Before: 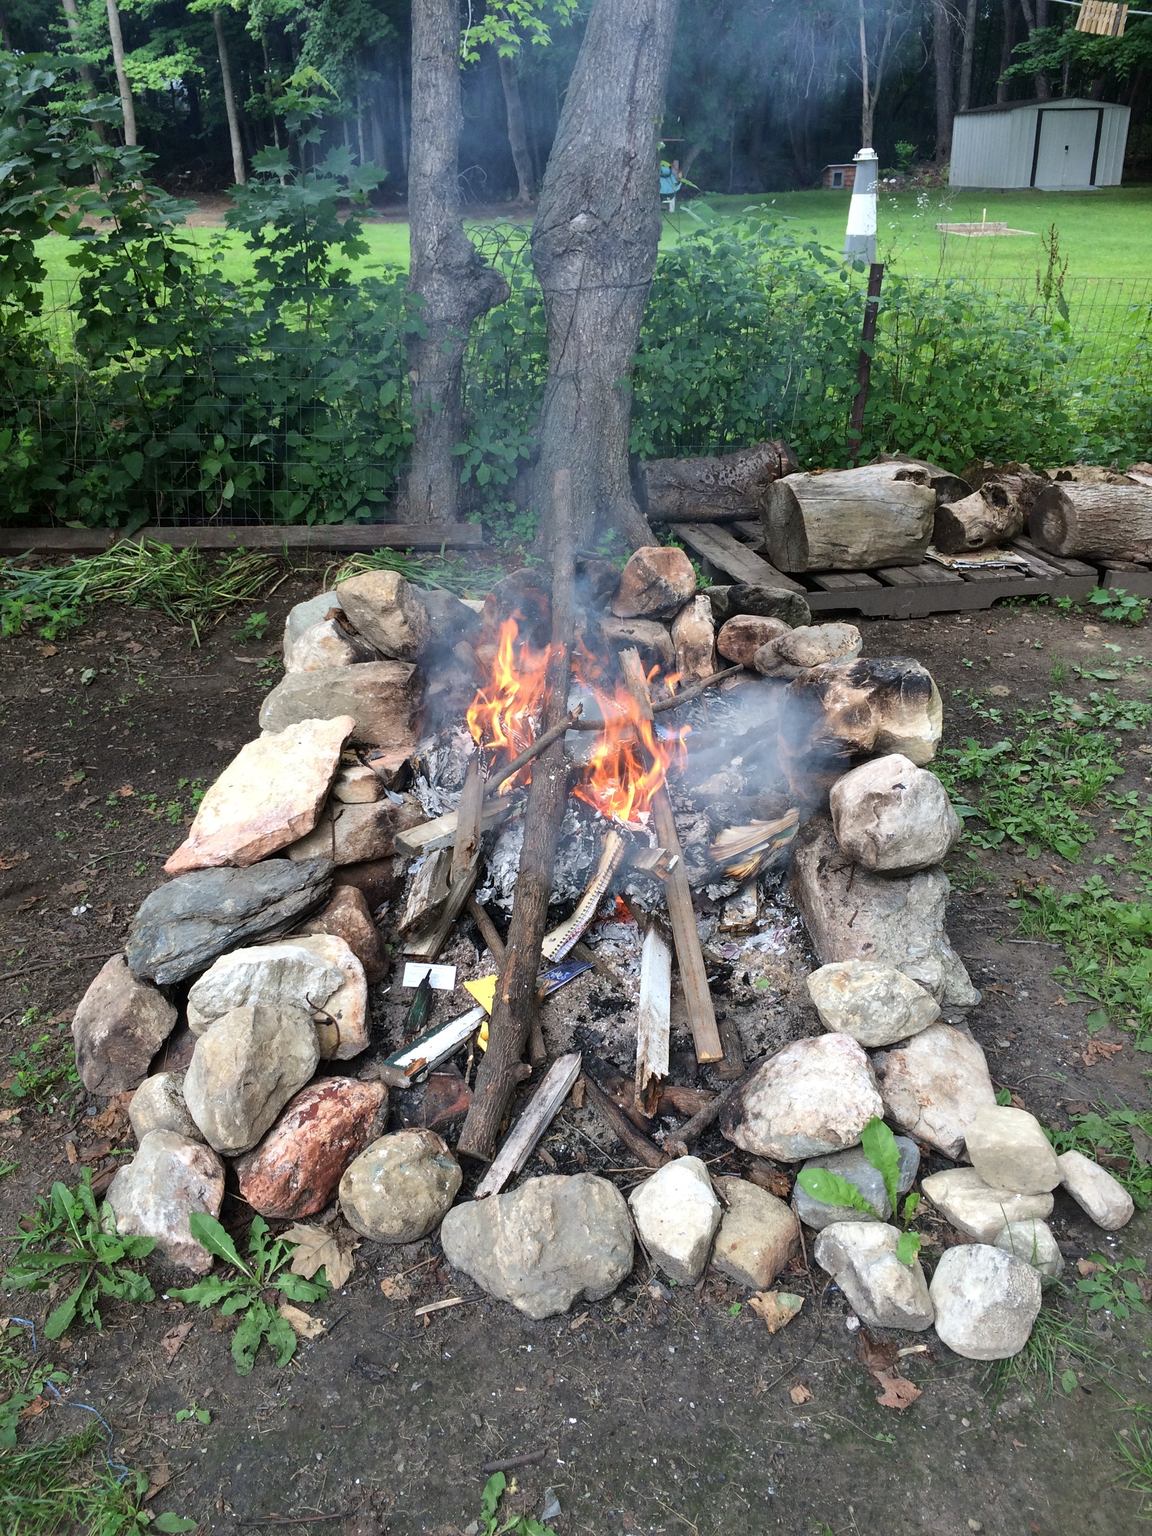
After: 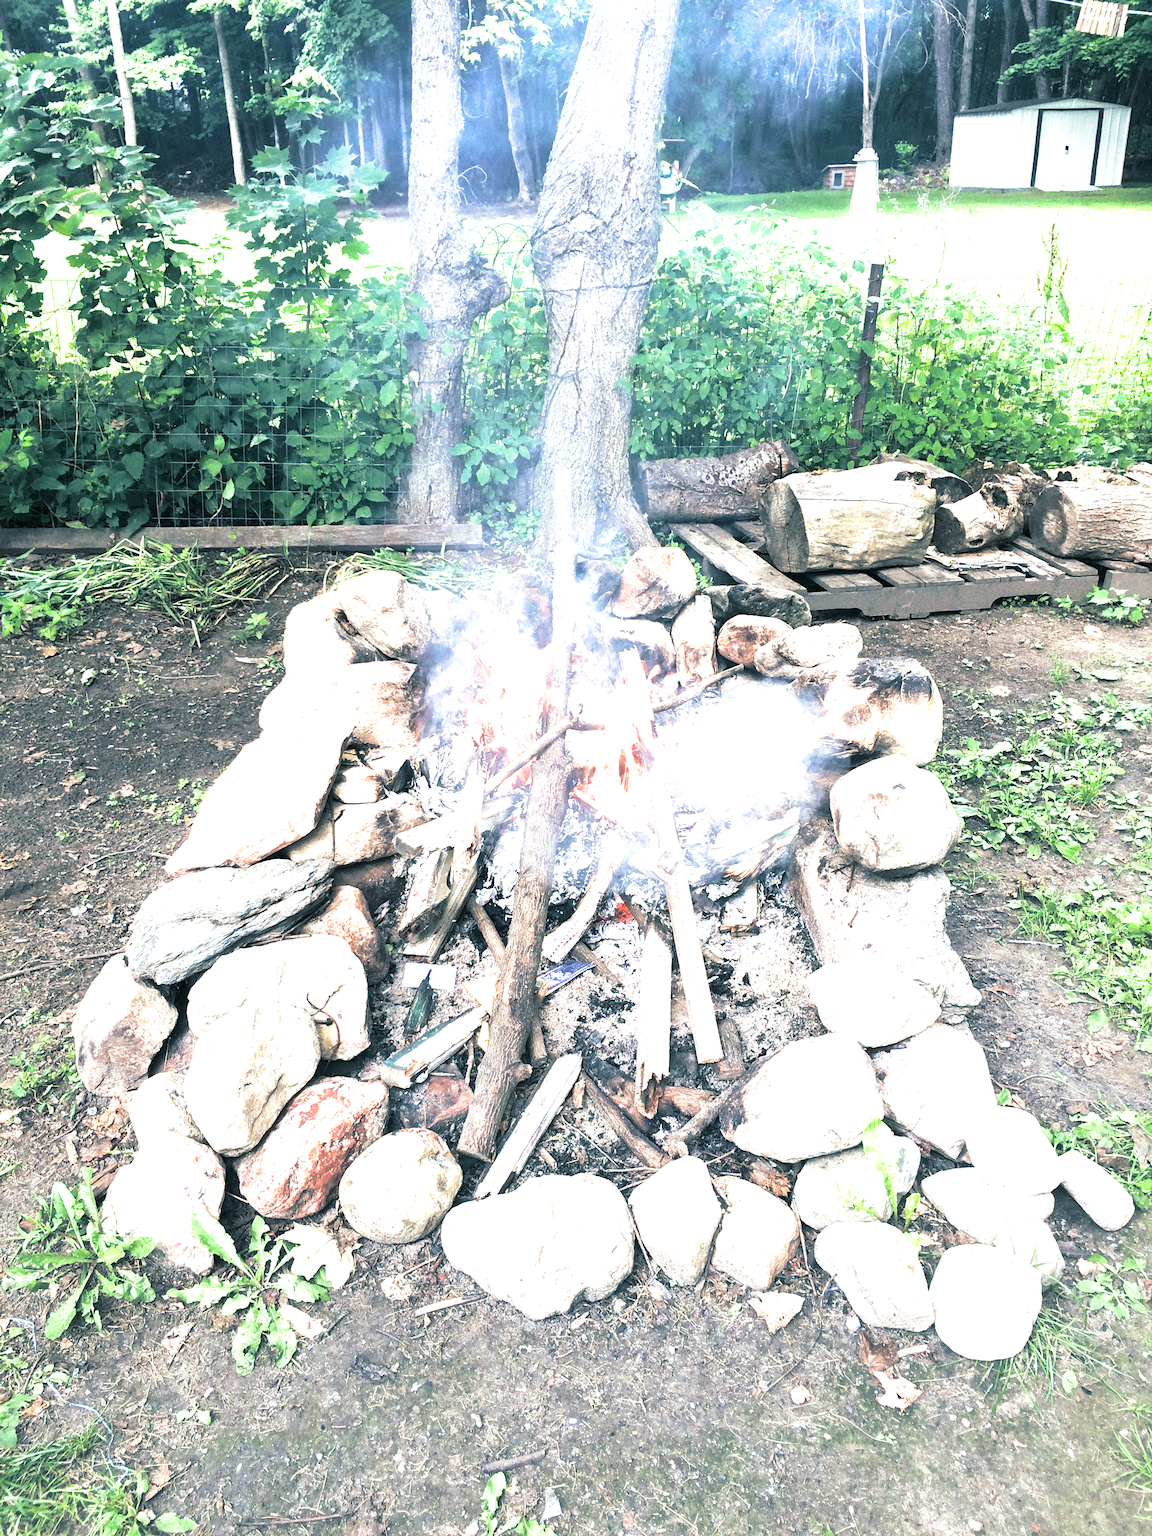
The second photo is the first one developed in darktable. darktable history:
exposure: exposure 2.207 EV, compensate highlight preservation false
split-toning: shadows › hue 205.2°, shadows › saturation 0.43, highlights › hue 54°, highlights › saturation 0.54
